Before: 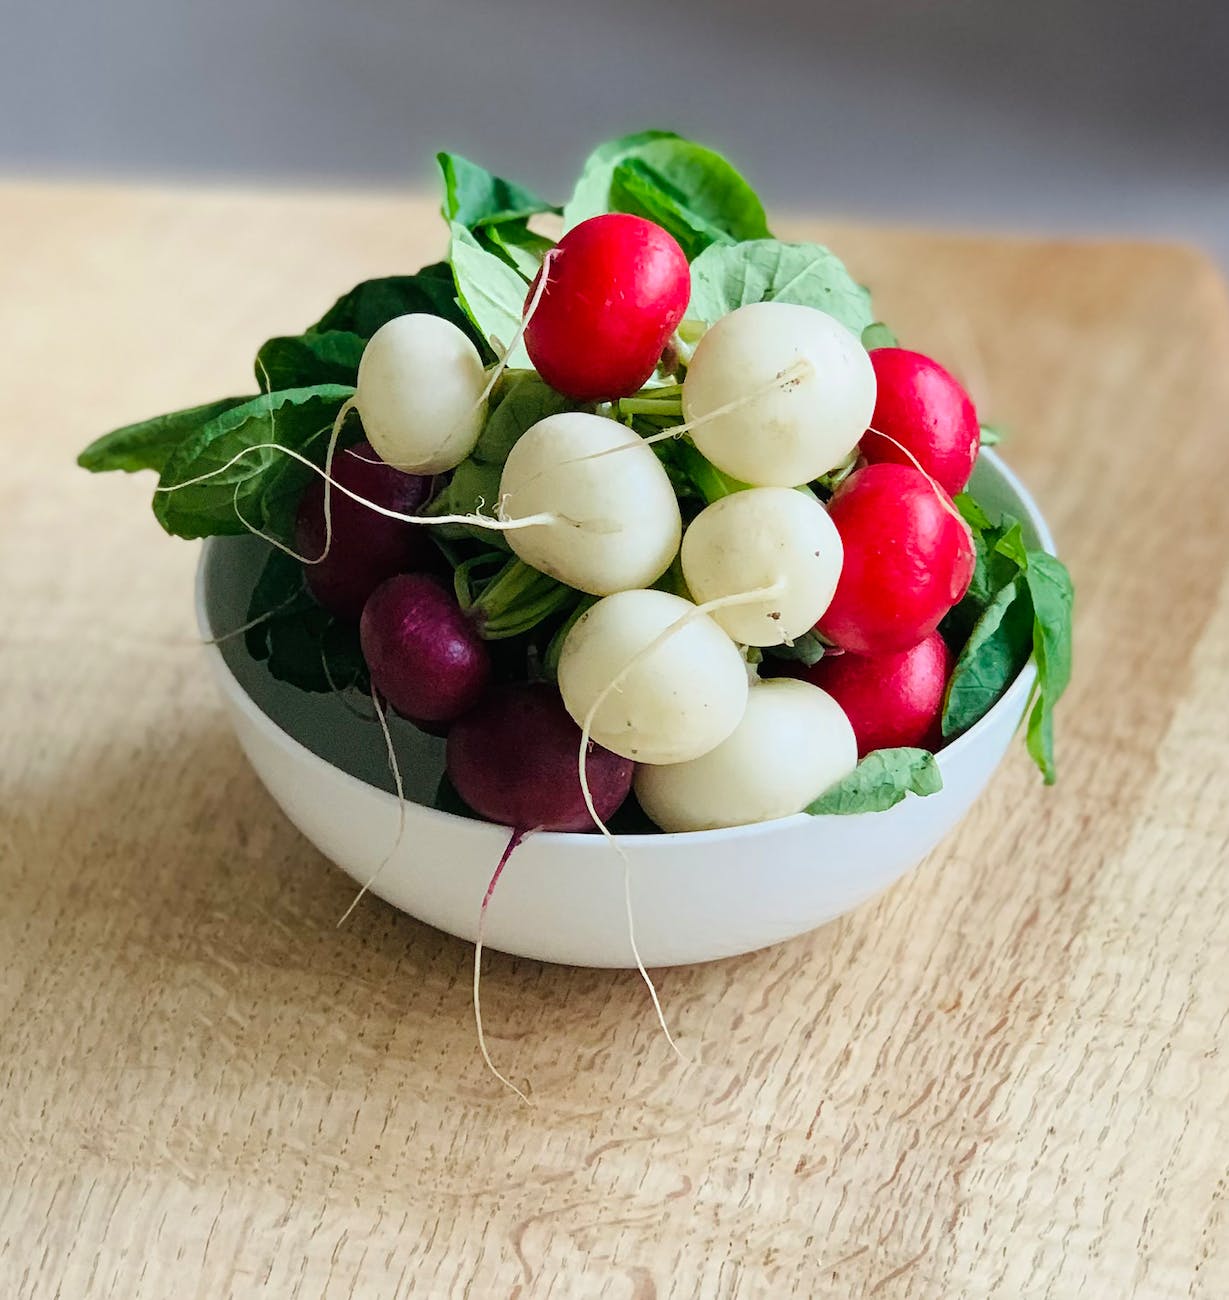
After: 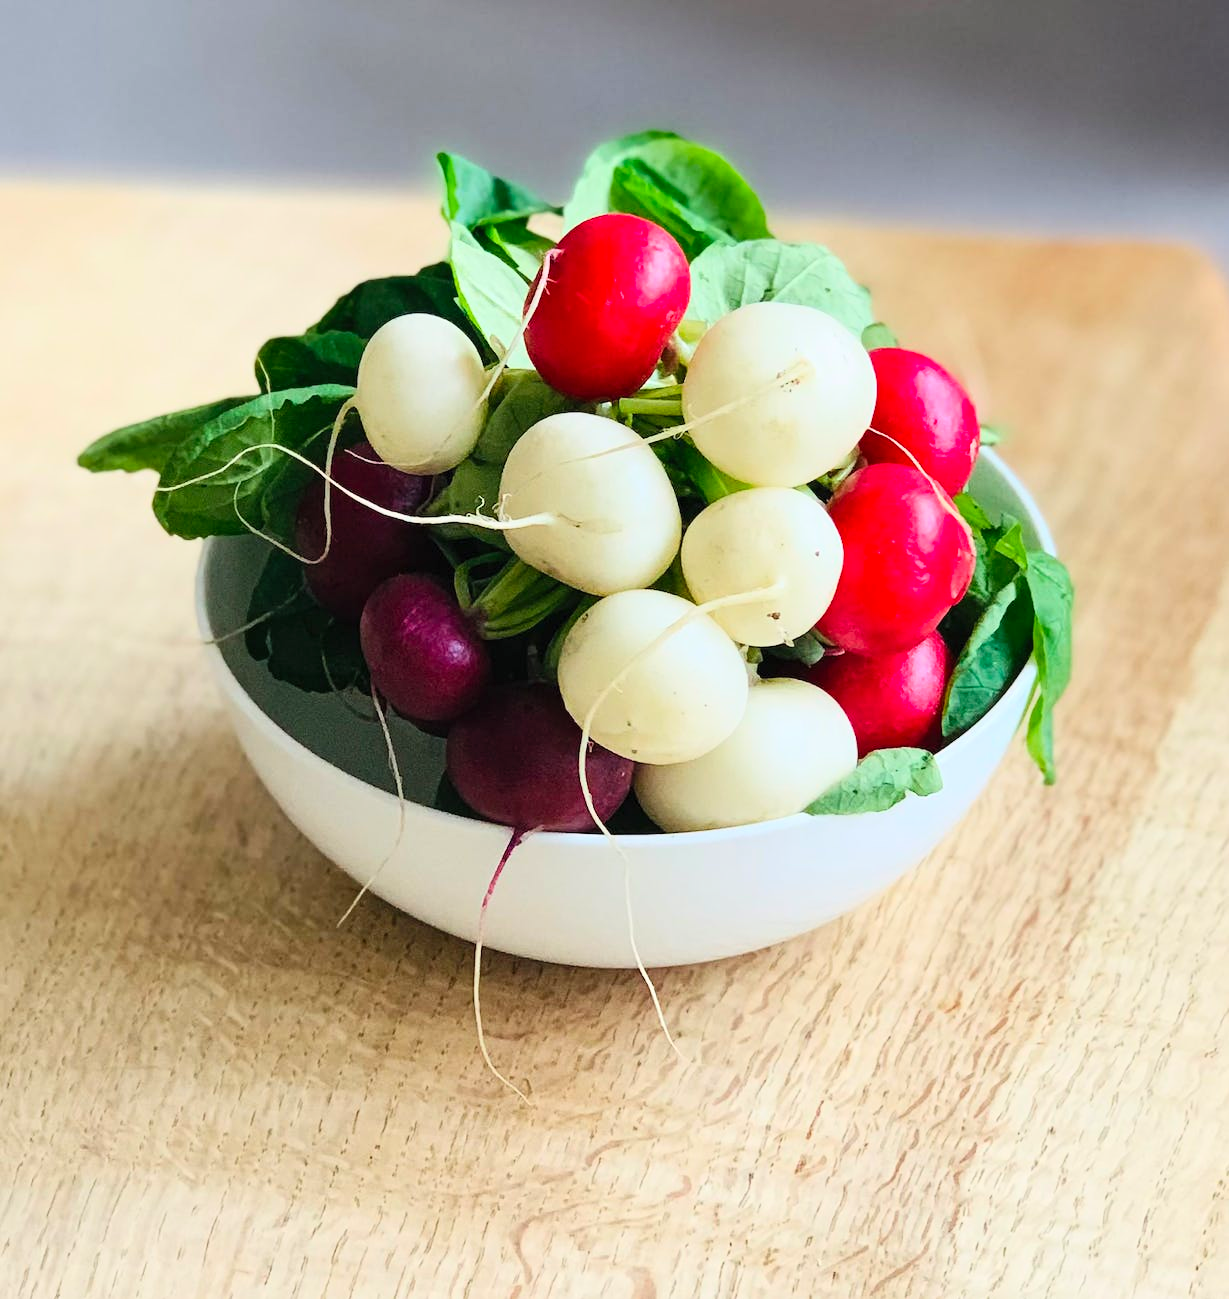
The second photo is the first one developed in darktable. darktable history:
contrast brightness saturation: contrast 0.2, brightness 0.16, saturation 0.22
crop: bottom 0.071%
